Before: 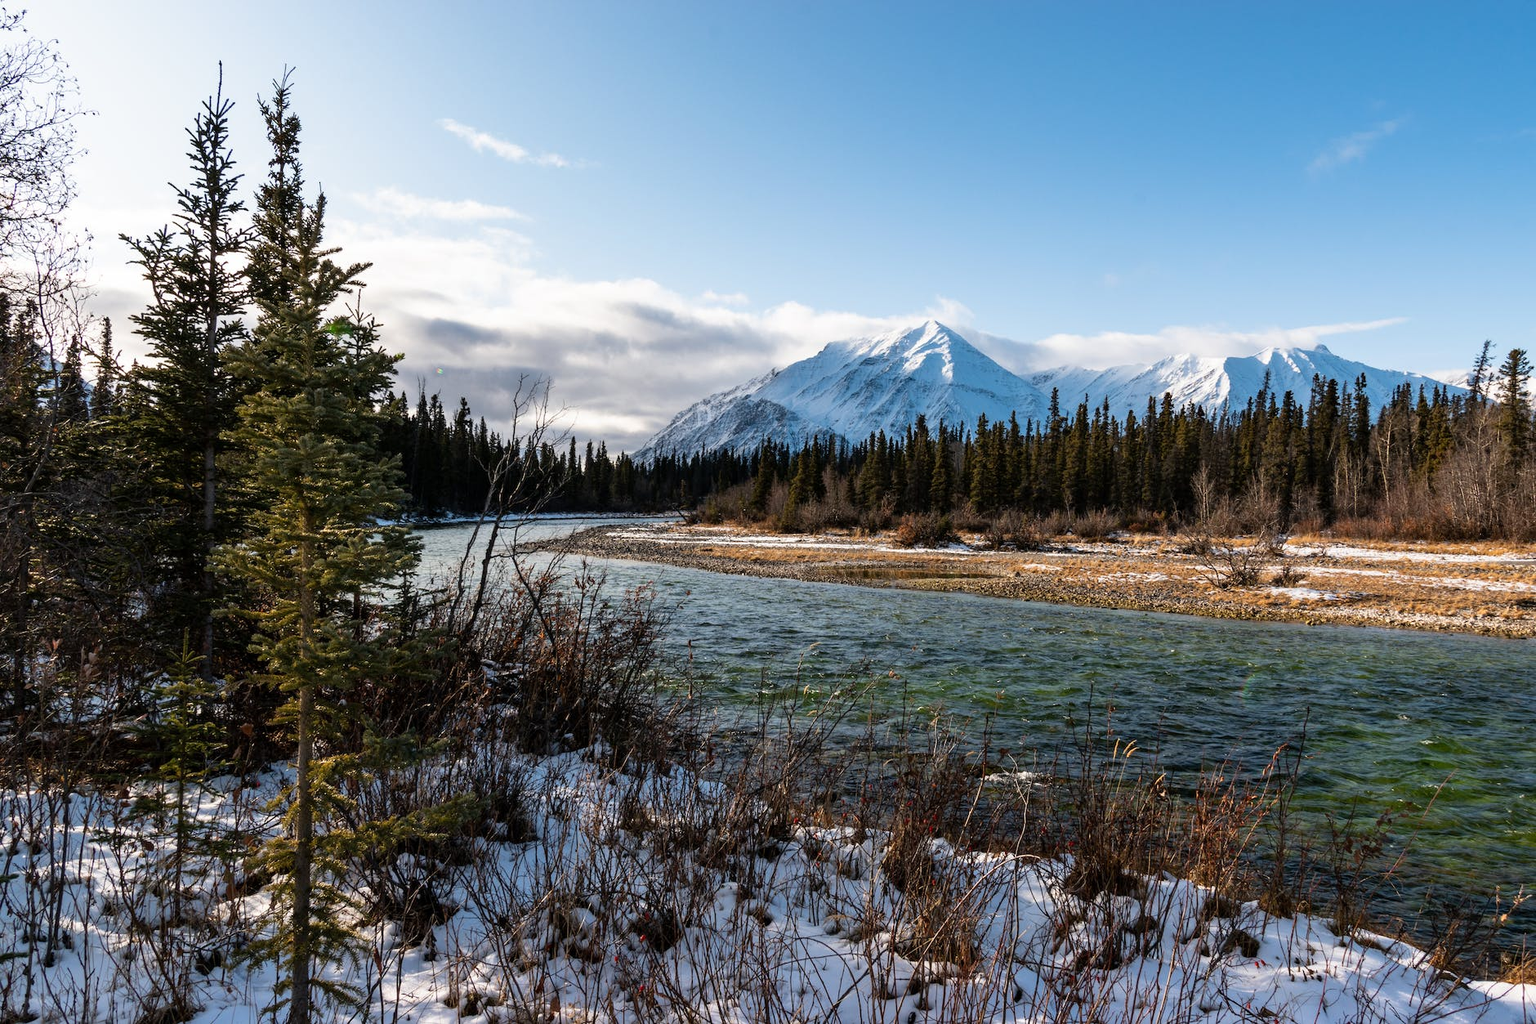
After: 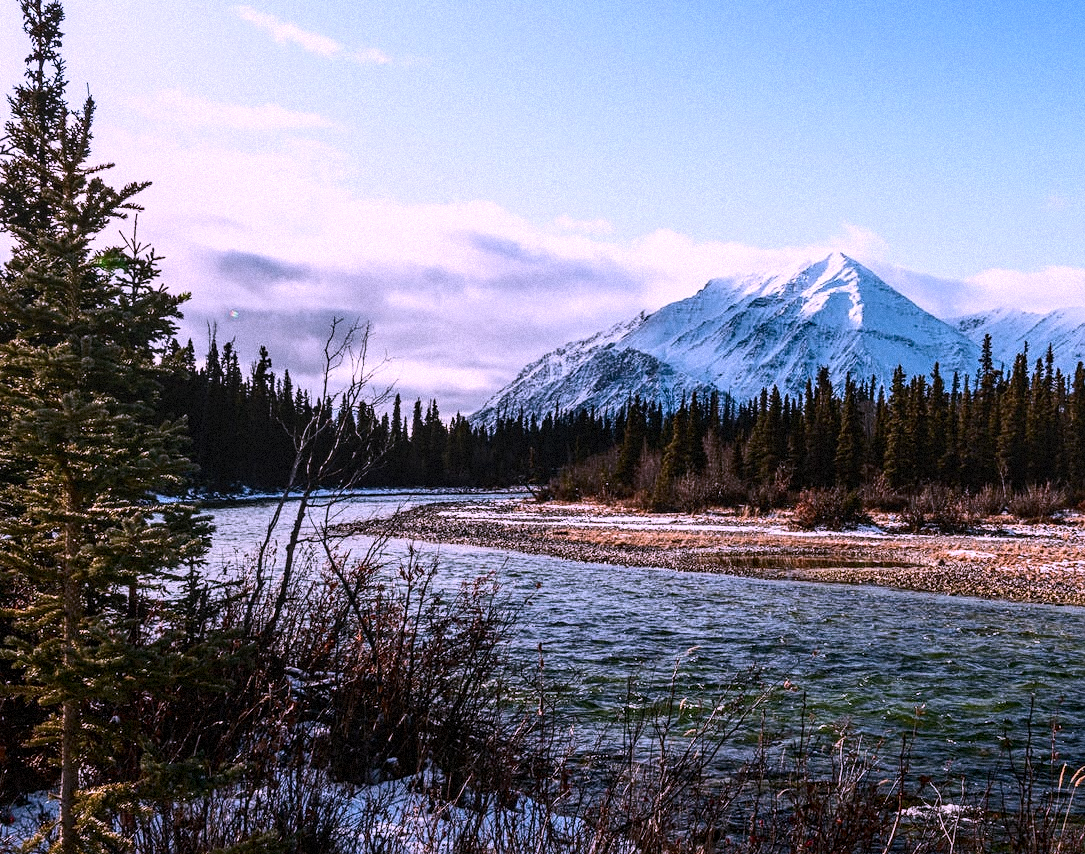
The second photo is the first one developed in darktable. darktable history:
sharpen: amount 0.2
contrast equalizer: y [[0.439, 0.44, 0.442, 0.457, 0.493, 0.498], [0.5 ×6], [0.5 ×6], [0 ×6], [0 ×6]], mix 0.59
contrast brightness saturation: contrast 0.28
crop: left 16.202%, top 11.208%, right 26.045%, bottom 20.557%
grain: mid-tones bias 0%
exposure: exposure 0 EV, compensate highlight preservation false
local contrast: on, module defaults
color correction: highlights a* 15.03, highlights b* -25.07
